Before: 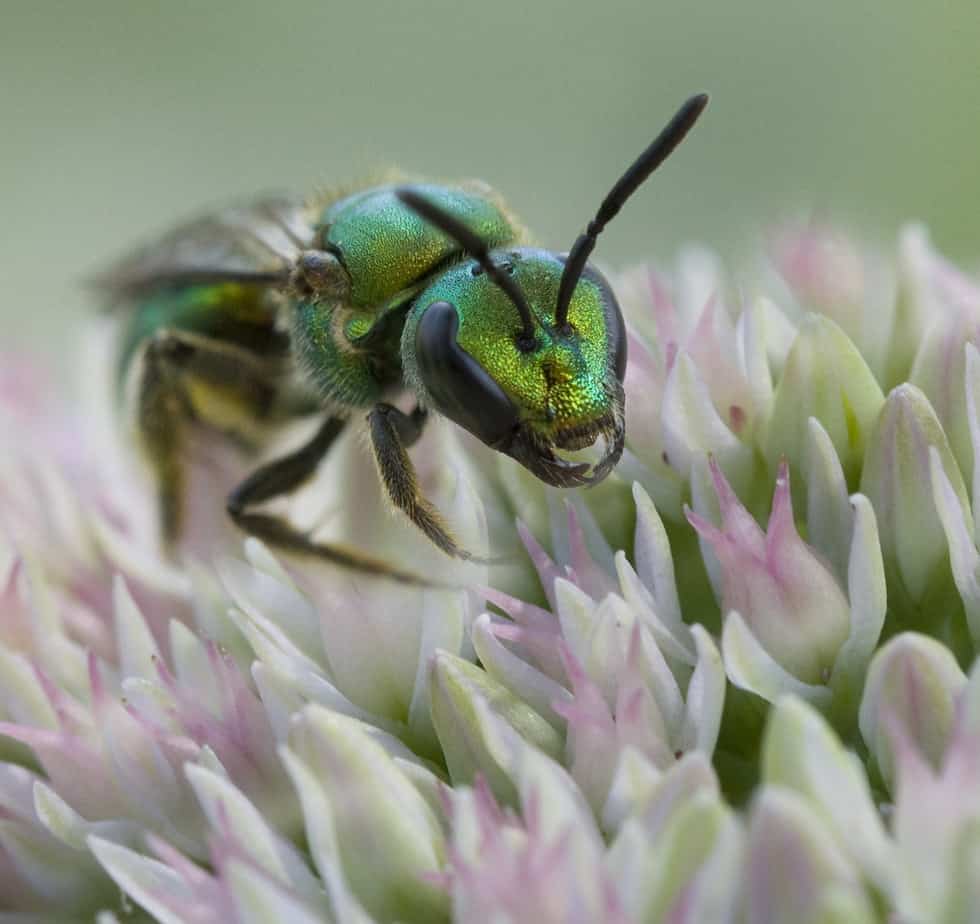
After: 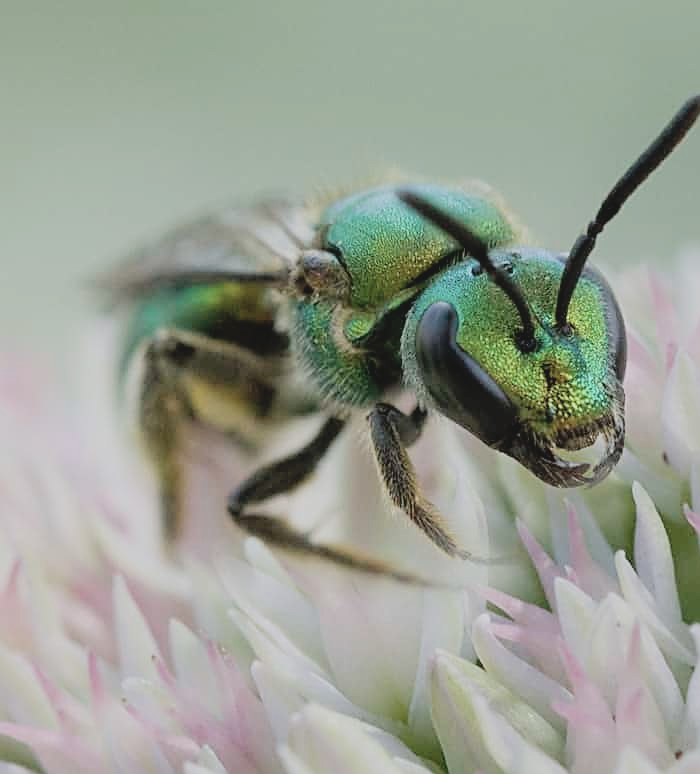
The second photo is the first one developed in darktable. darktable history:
crop: right 28.525%, bottom 16.209%
sharpen: on, module defaults
filmic rgb: black relative exposure -7.65 EV, white relative exposure 4.56 EV, hardness 3.61
contrast brightness saturation: contrast -0.058, saturation -0.393
levels: levels [0, 0.43, 0.984]
